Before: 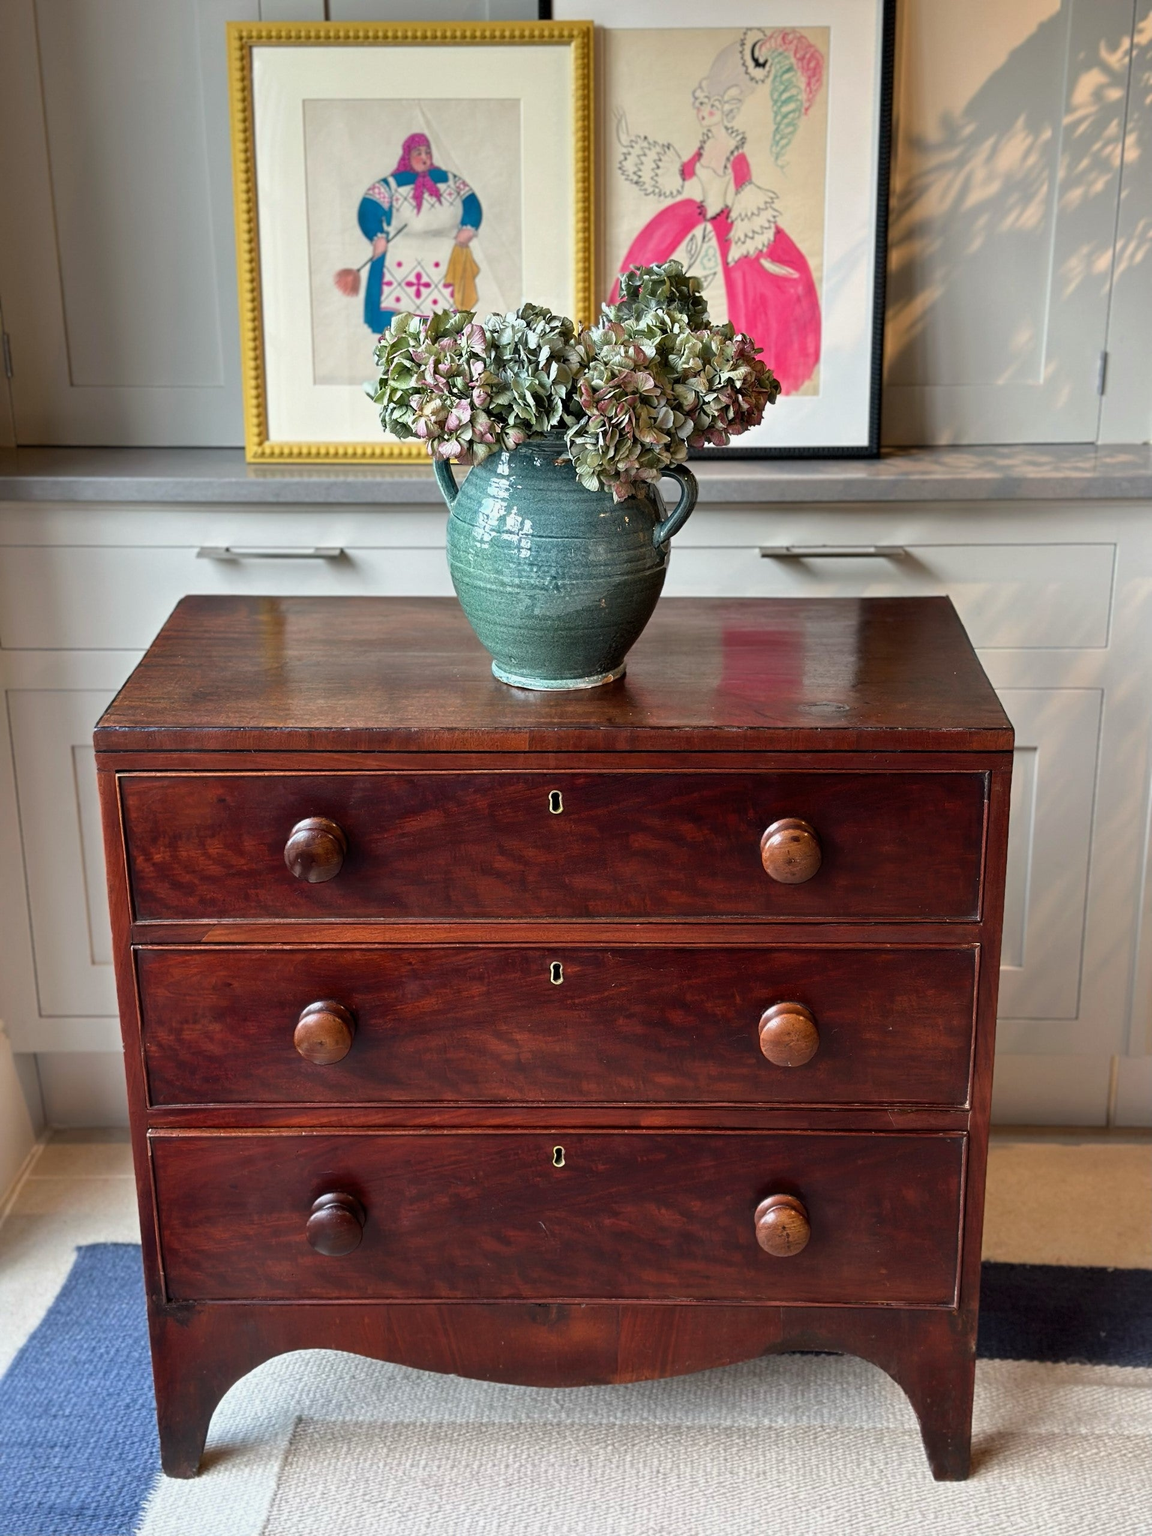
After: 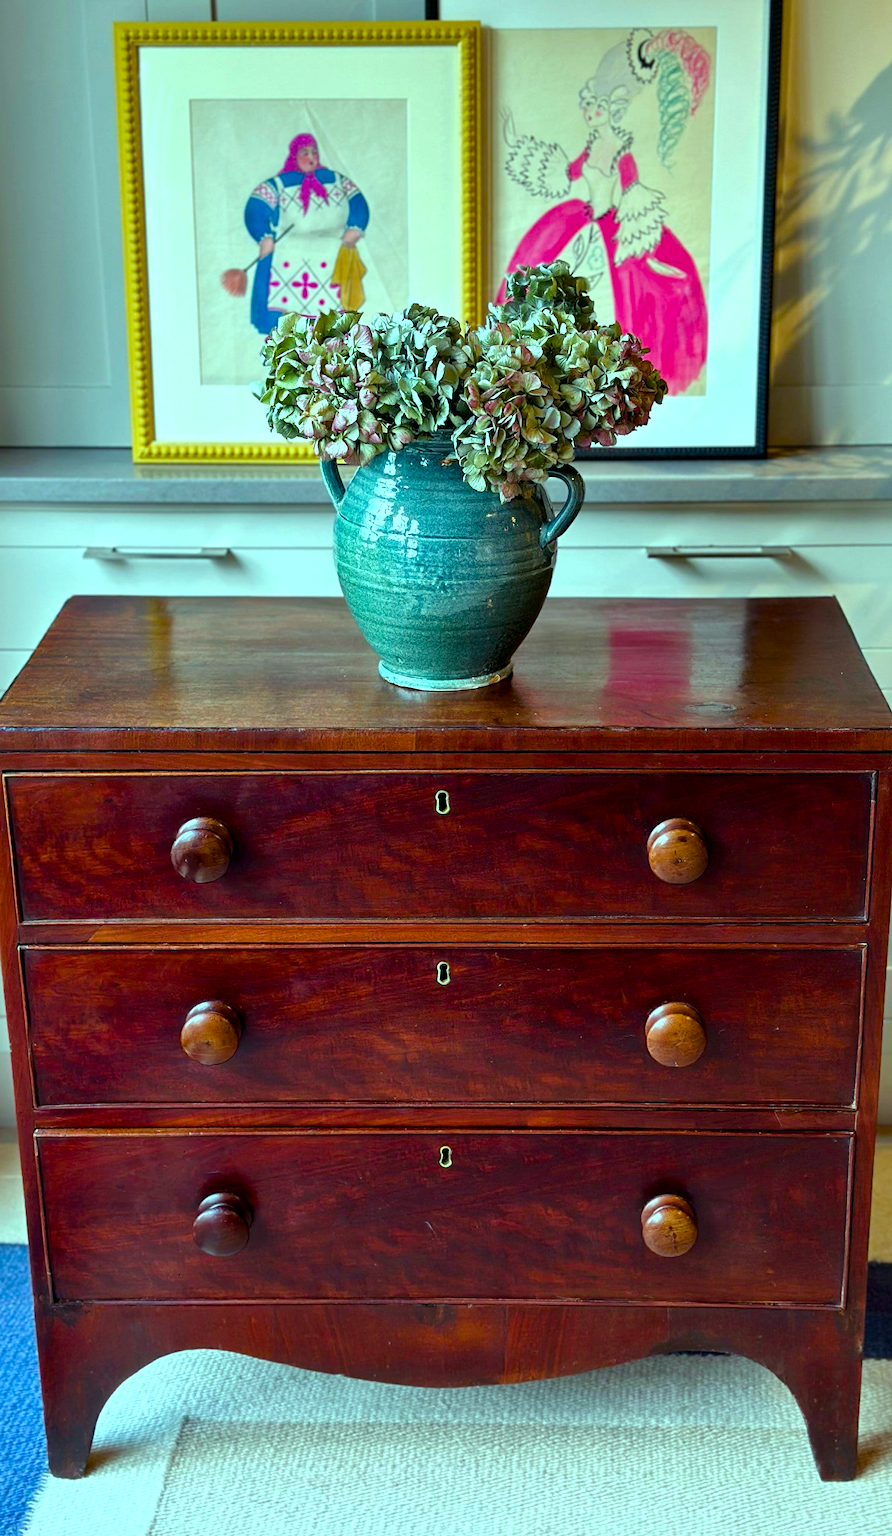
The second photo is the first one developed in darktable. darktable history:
color balance: mode lift, gamma, gain (sRGB), lift [0.997, 0.979, 1.021, 1.011], gamma [1, 1.084, 0.916, 0.998], gain [1, 0.87, 1.13, 1.101], contrast 4.55%, contrast fulcrum 38.24%, output saturation 104.09%
crop: left 9.88%, right 12.664%
local contrast: mode bilateral grid, contrast 20, coarseness 50, detail 120%, midtone range 0.2
color balance rgb: perceptual saturation grading › global saturation 20%, perceptual saturation grading › highlights -25%, perceptual saturation grading › shadows 25%, global vibrance 50%
